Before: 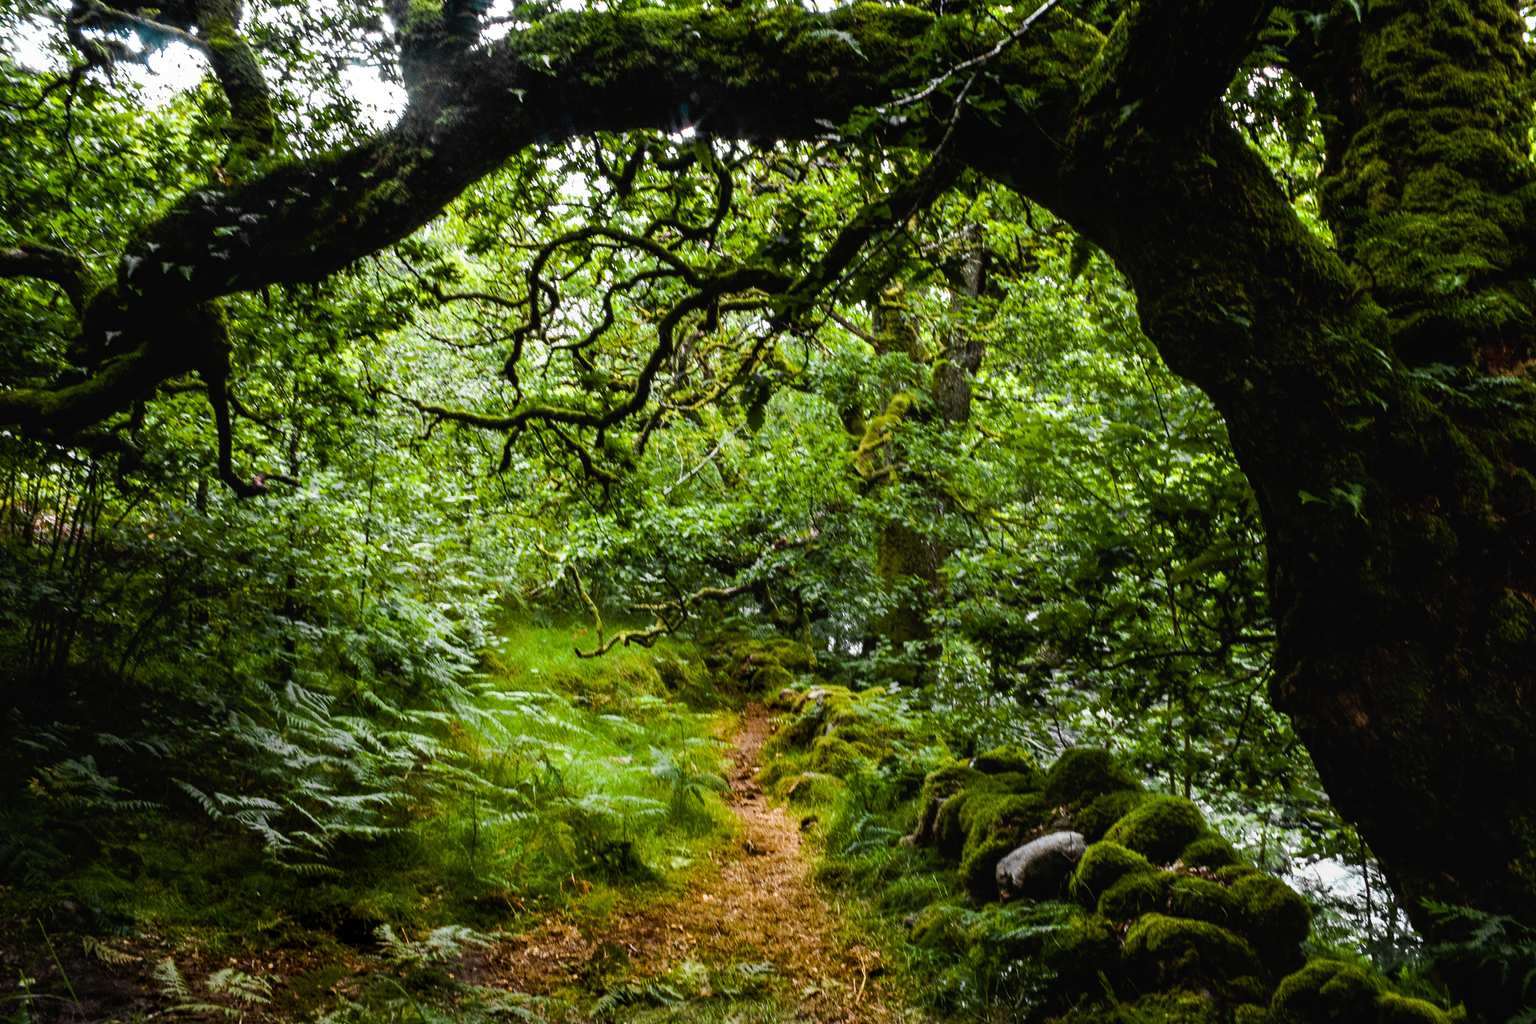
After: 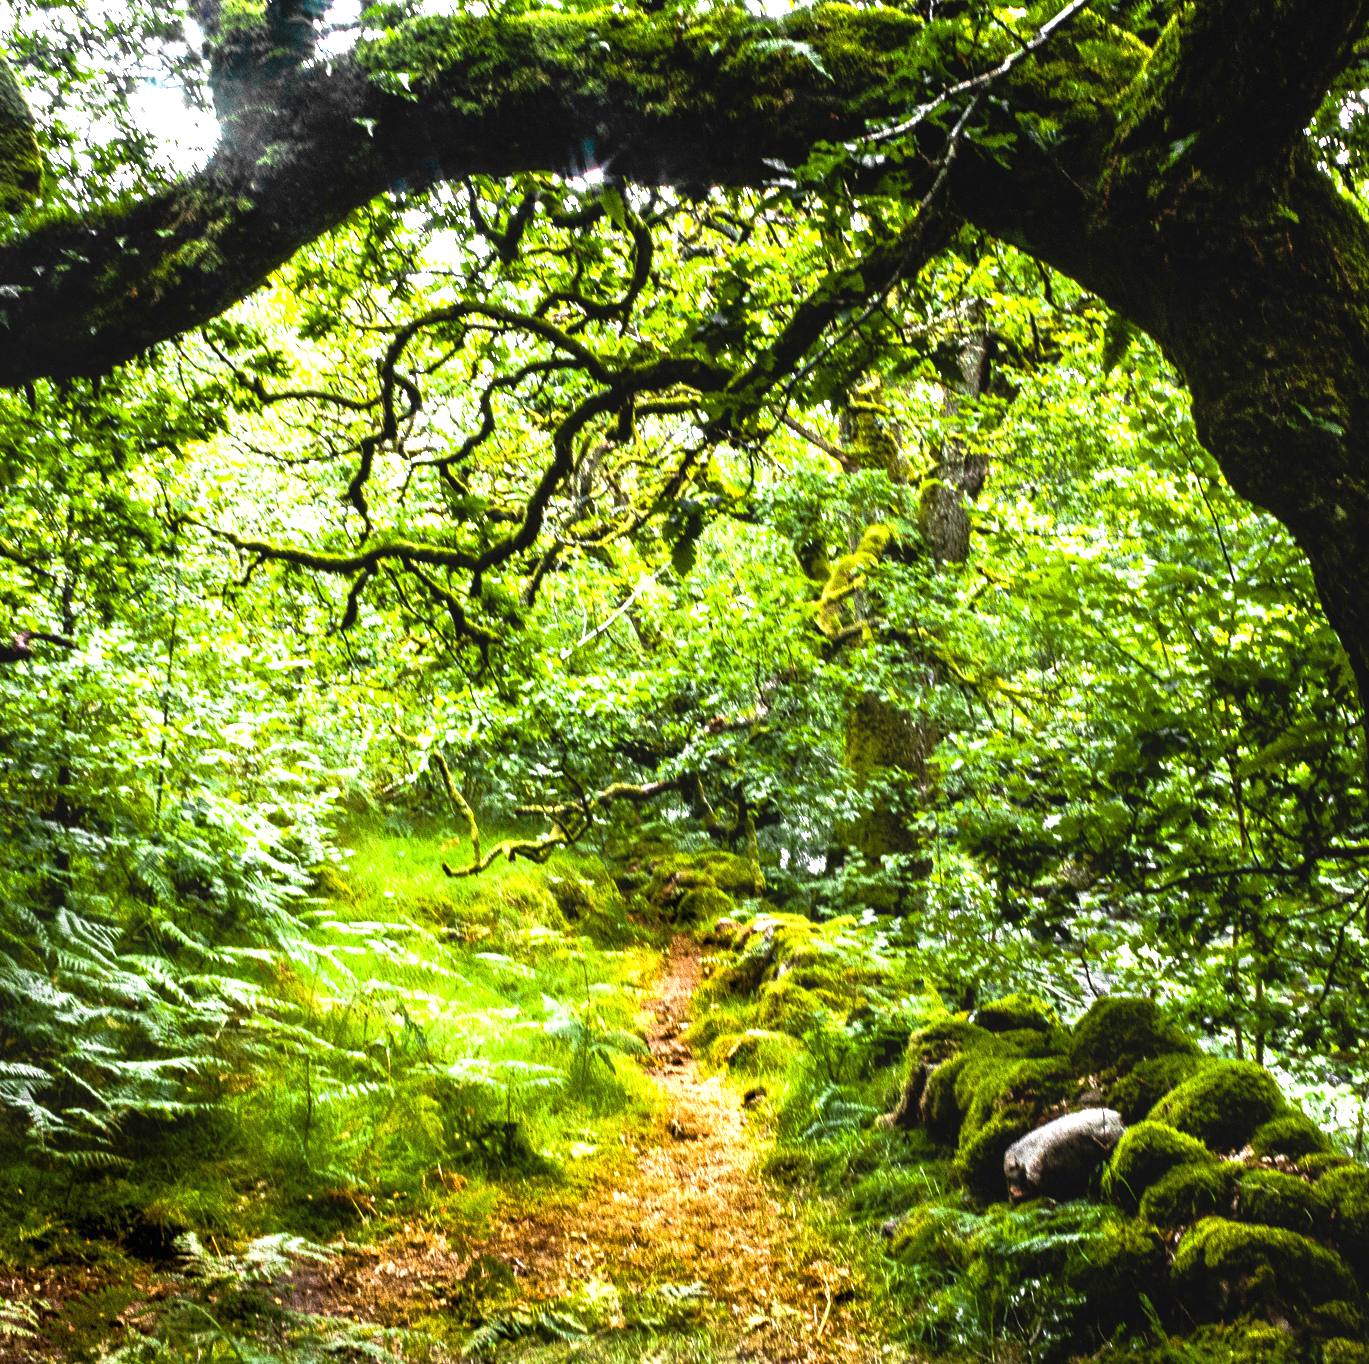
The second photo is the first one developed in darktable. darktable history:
crop and rotate: left 15.84%, right 17.284%
exposure: black level correction 0, exposure 1.483 EV, compensate exposure bias true, compensate highlight preservation false
